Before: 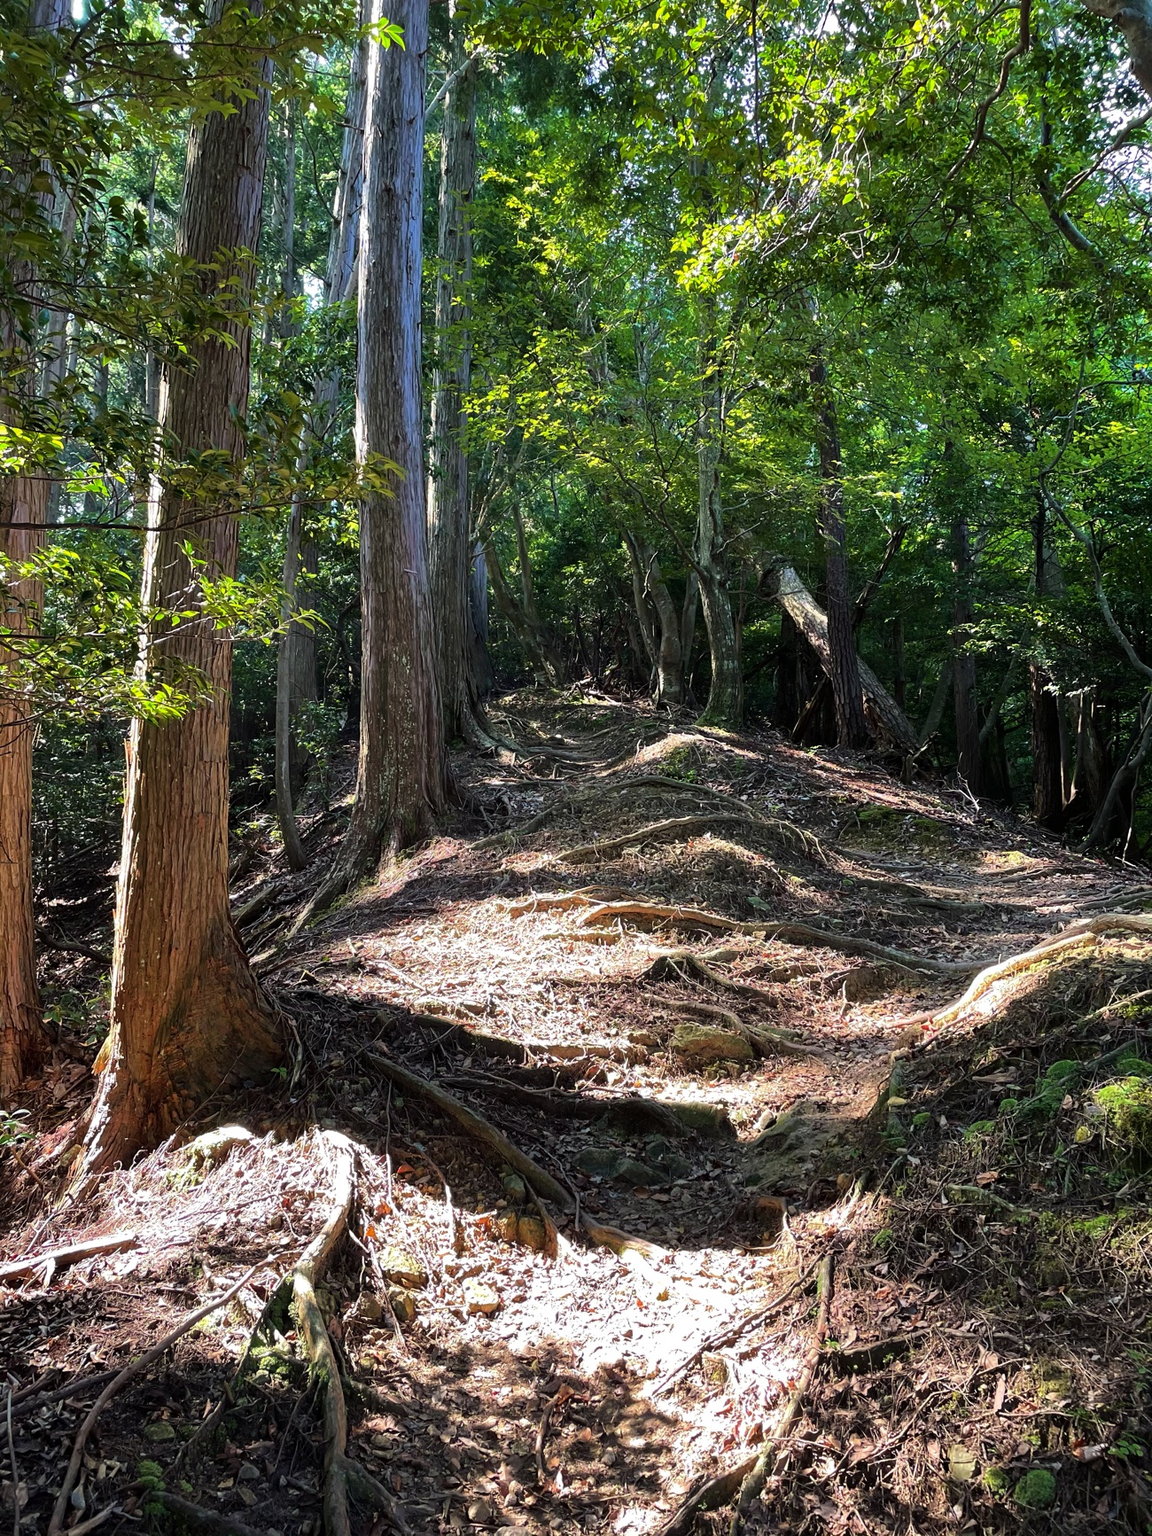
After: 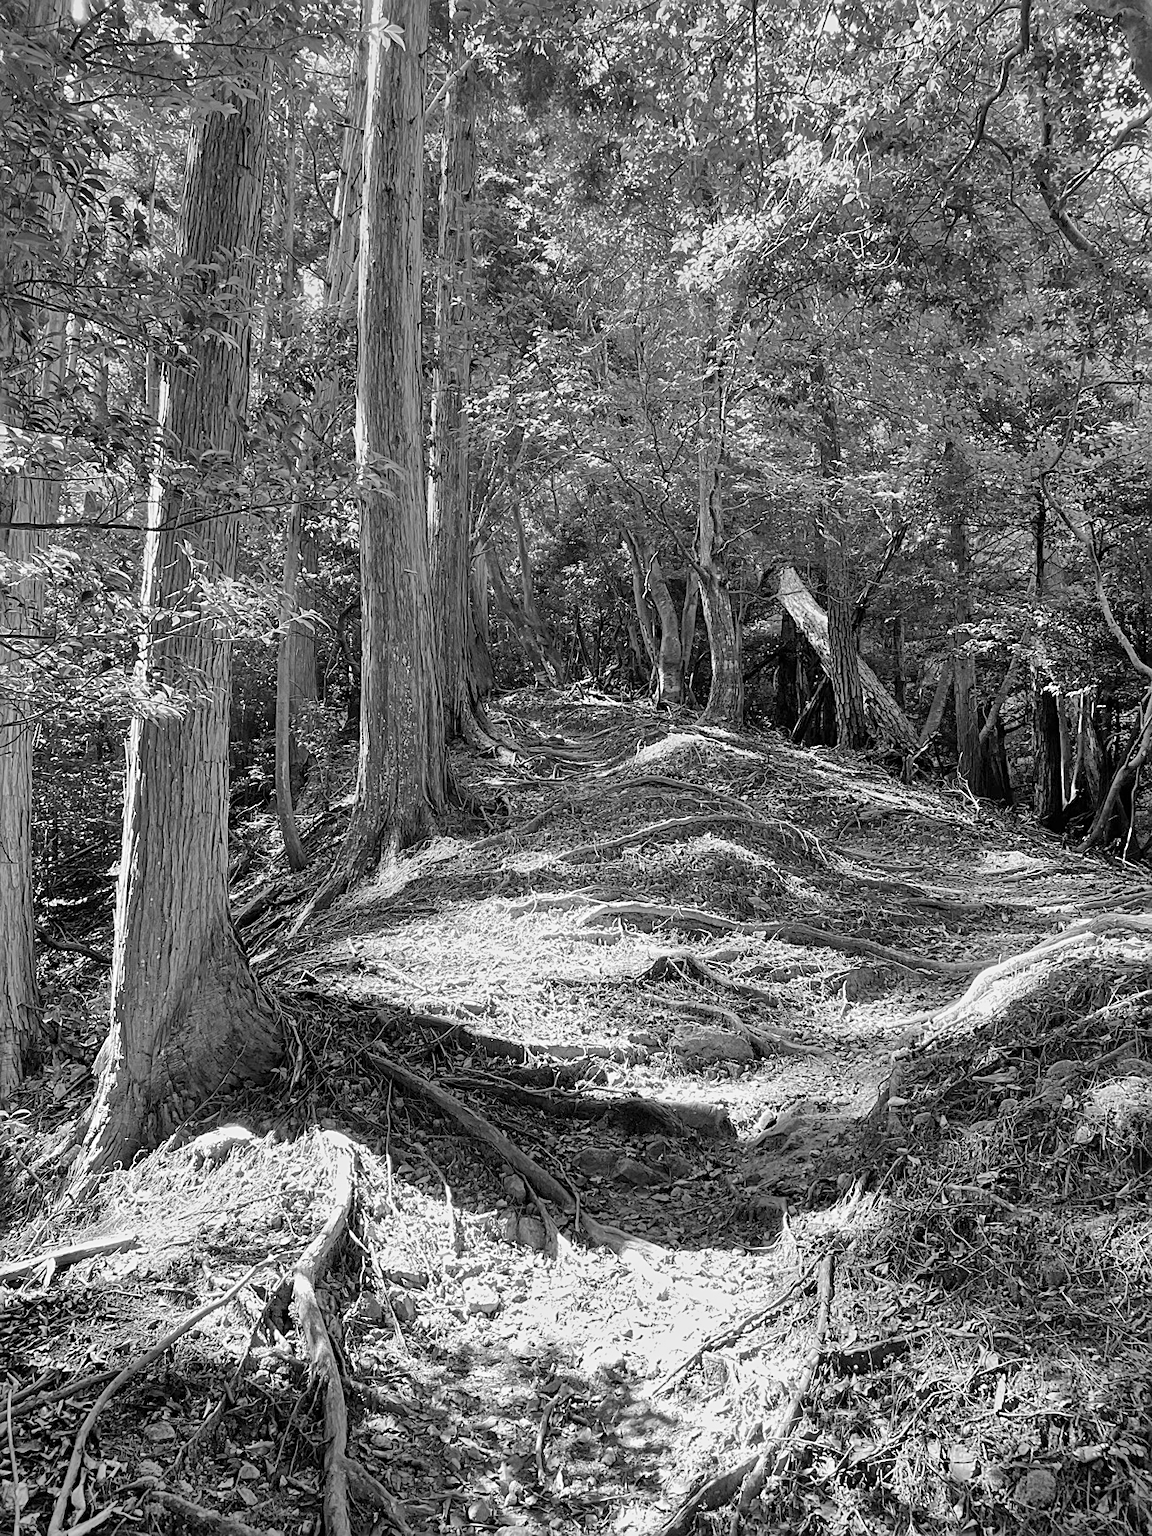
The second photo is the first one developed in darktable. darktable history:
shadows and highlights: shadows 75, highlights -25, soften with gaussian
contrast brightness saturation: brightness 0.15
monochrome: a 26.22, b 42.67, size 0.8
sharpen: on, module defaults
